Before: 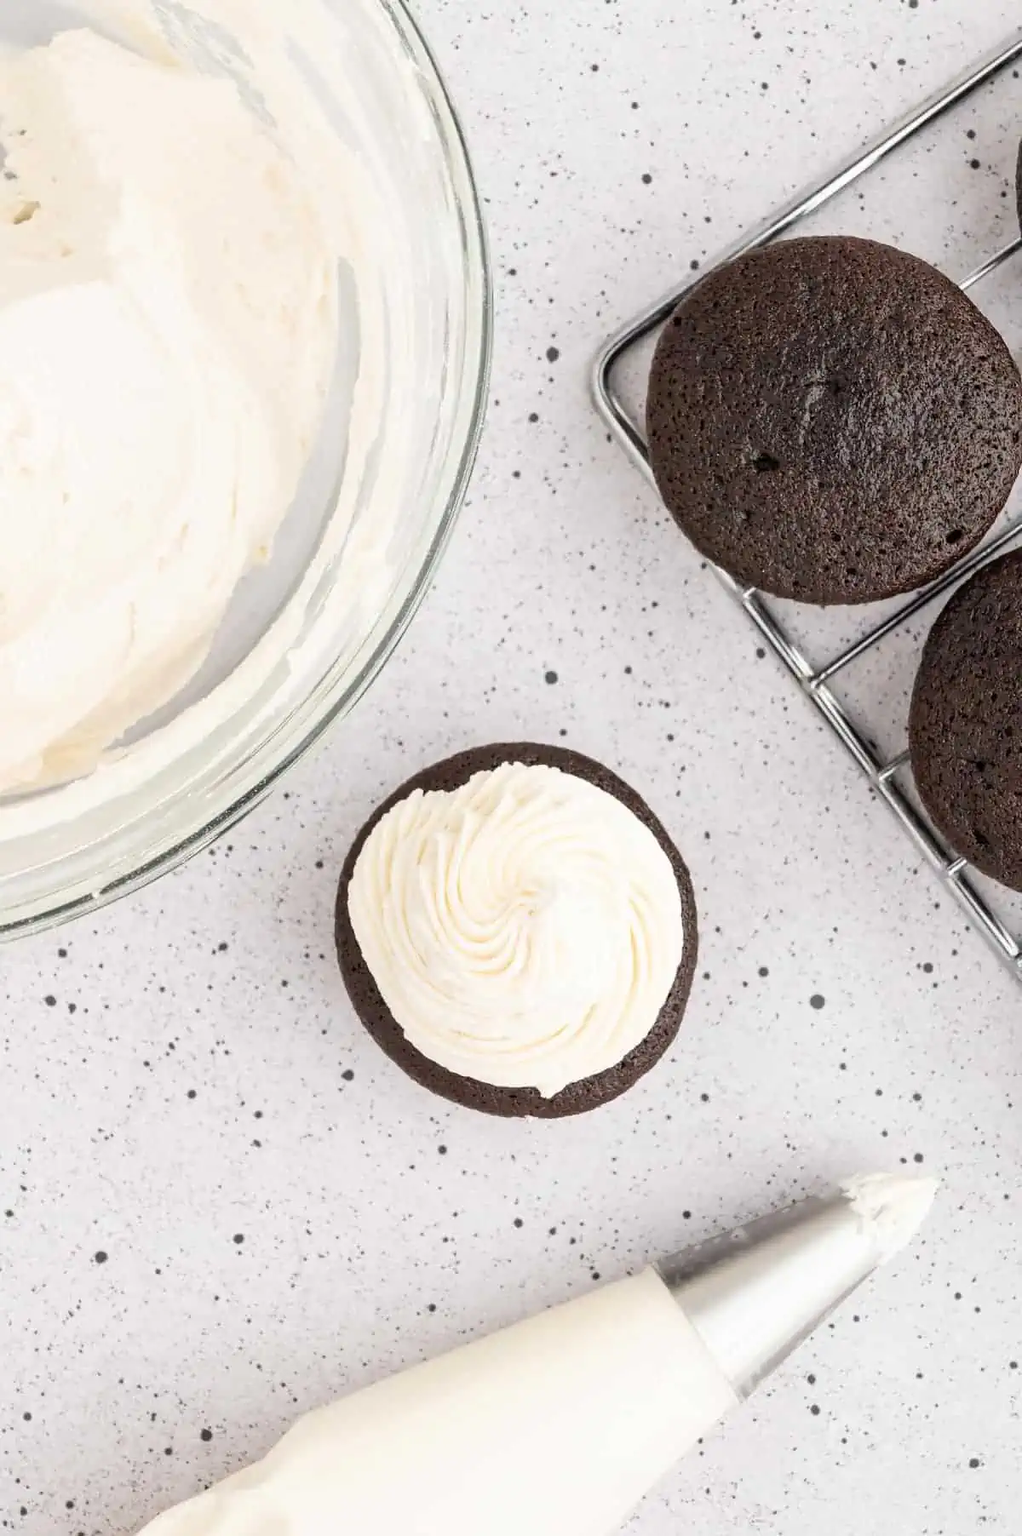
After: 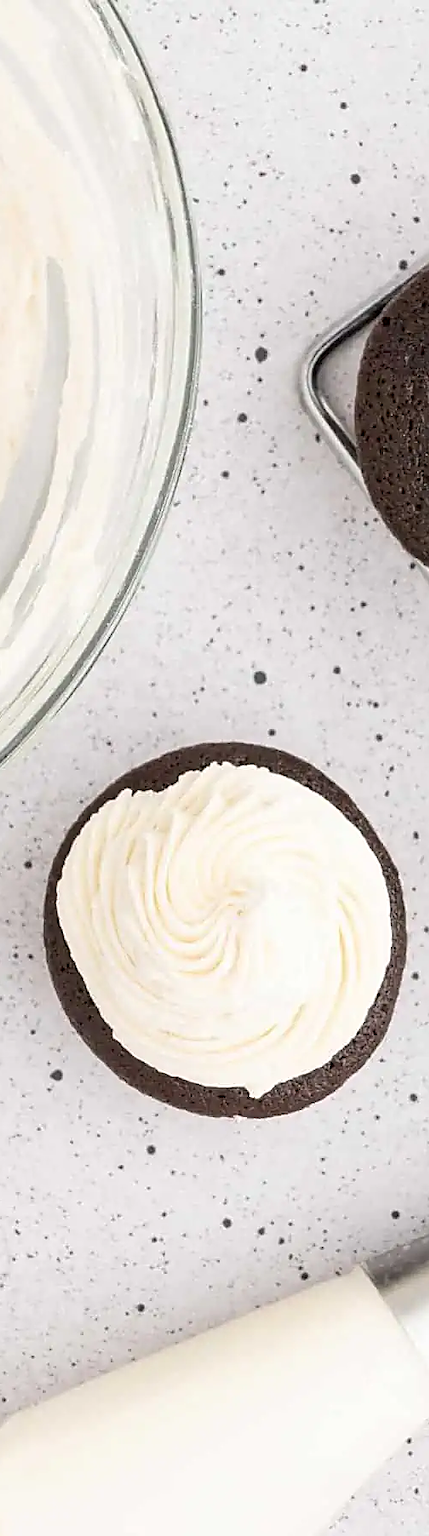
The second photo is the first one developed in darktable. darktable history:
crop: left 28.539%, right 29.458%
sharpen: on, module defaults
